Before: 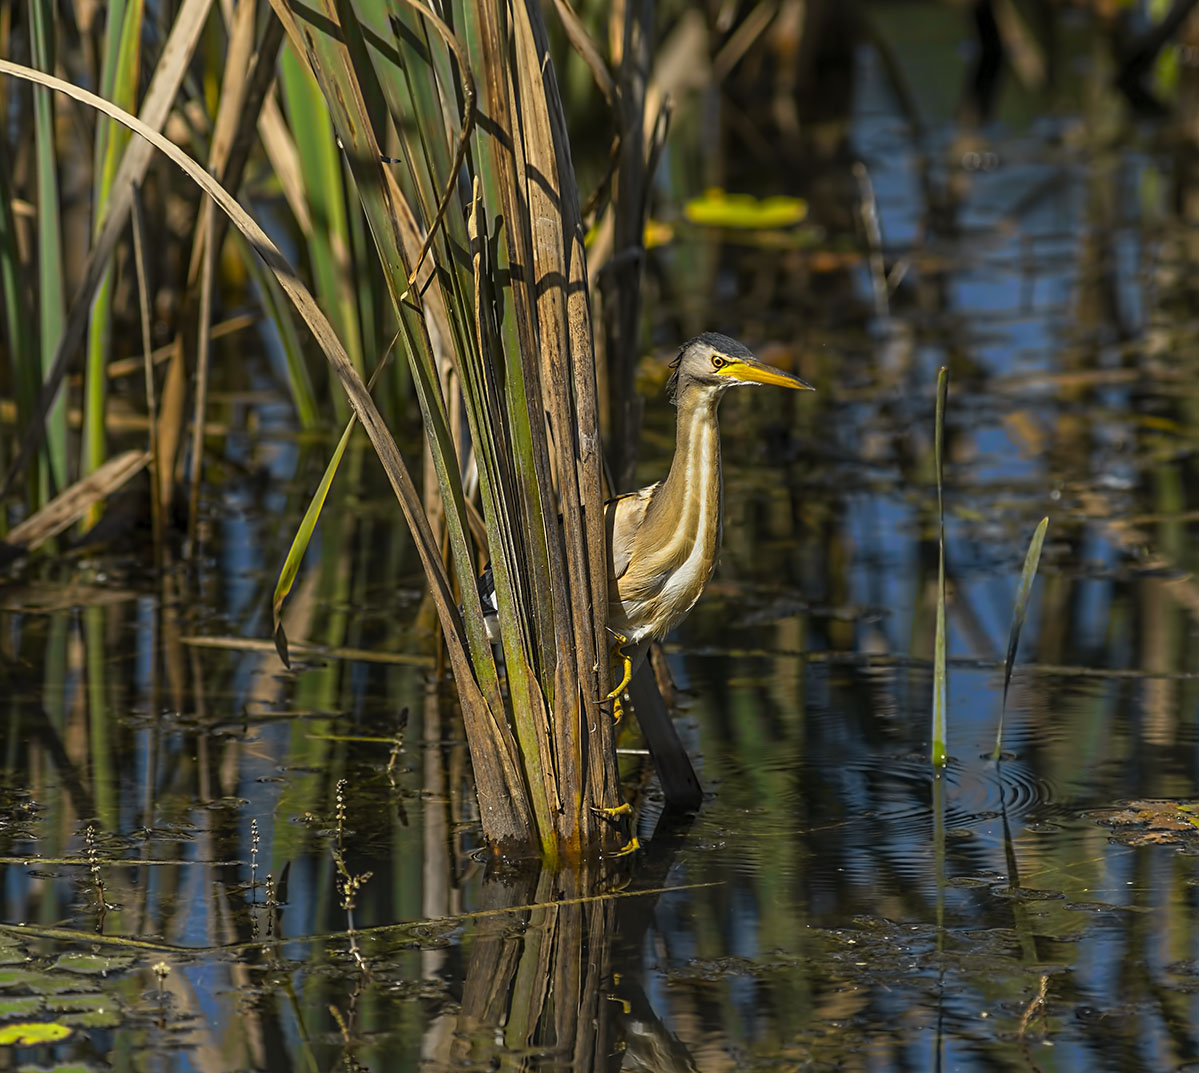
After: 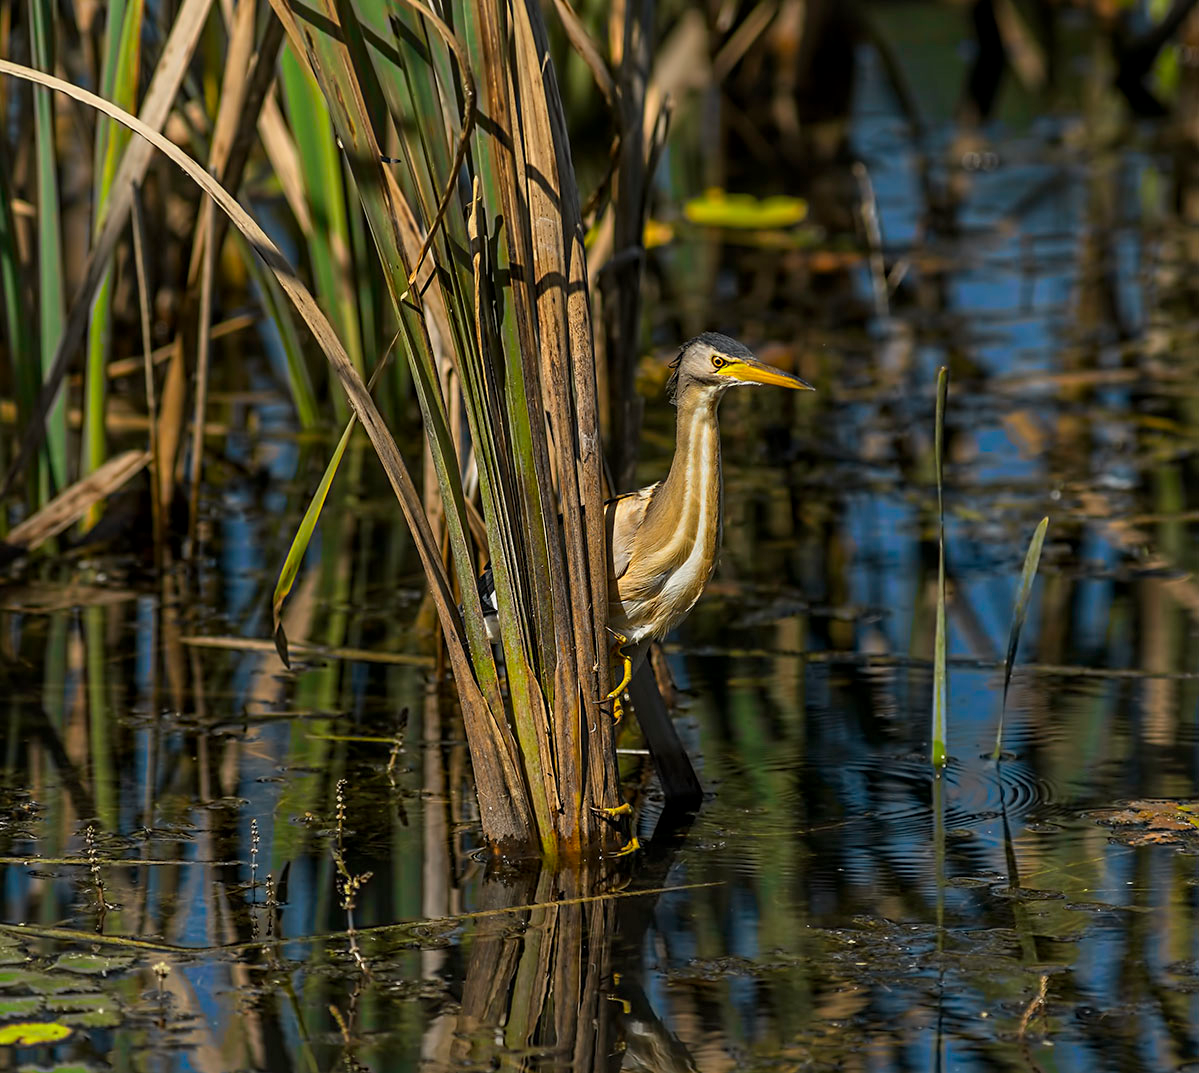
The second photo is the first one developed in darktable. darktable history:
local contrast: mode bilateral grid, contrast 19, coarseness 49, detail 119%, midtone range 0.2
exposure: exposure -0.109 EV, compensate highlight preservation false
